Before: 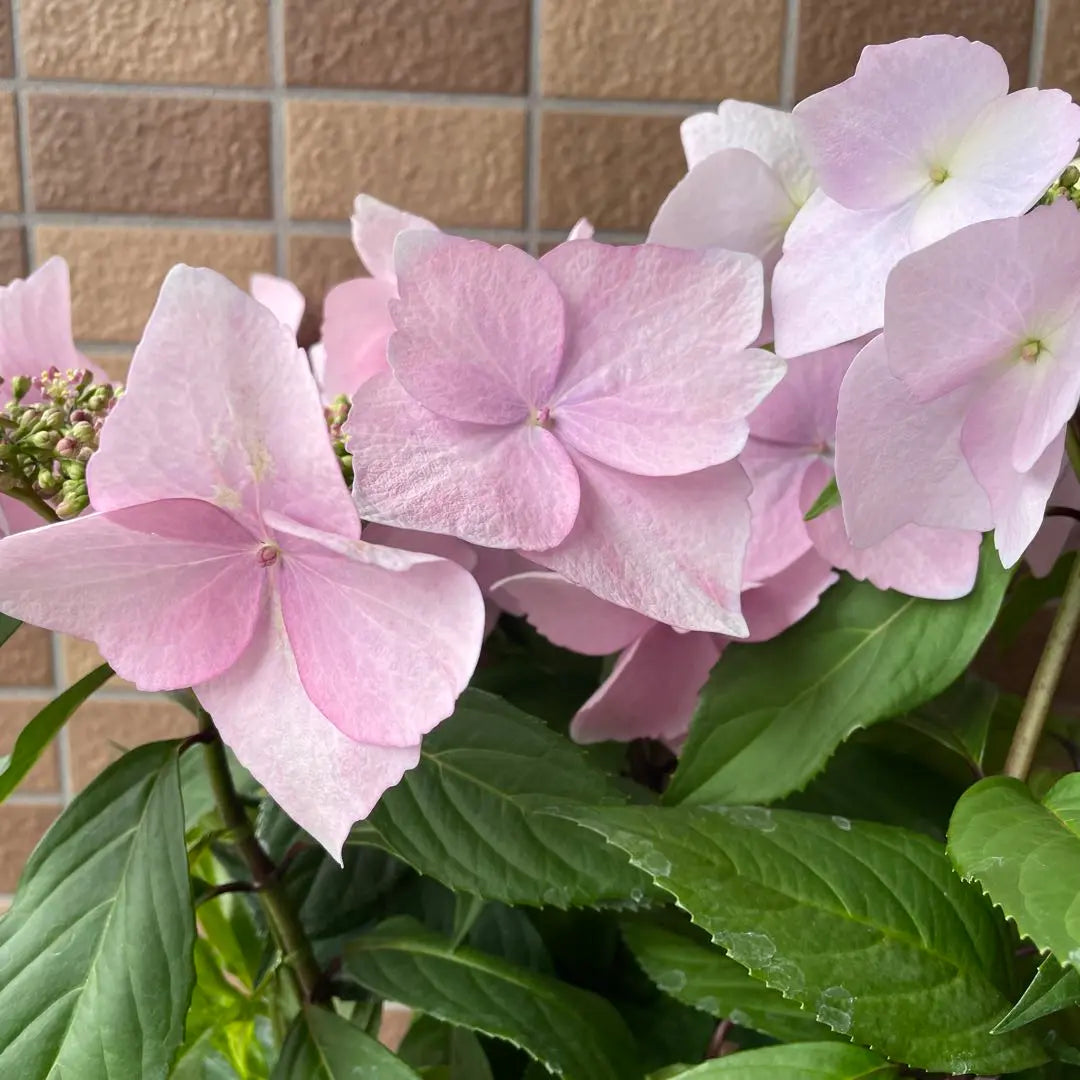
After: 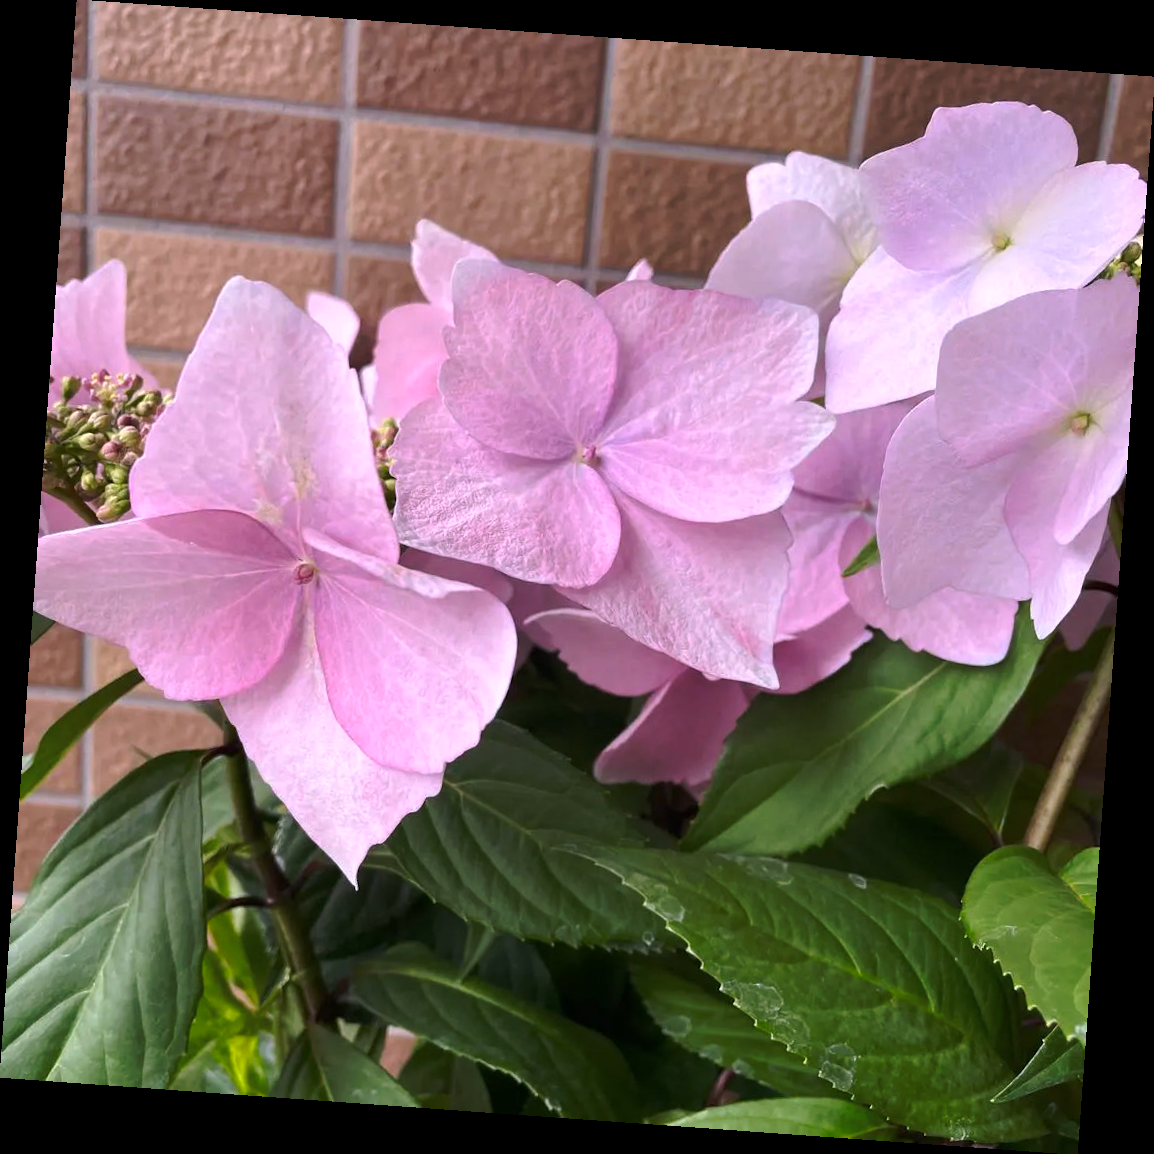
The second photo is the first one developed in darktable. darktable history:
white balance: red 1.066, blue 1.119
tone curve: curves: ch0 [(0, 0) (0.003, 0.002) (0.011, 0.009) (0.025, 0.02) (0.044, 0.035) (0.069, 0.055) (0.1, 0.08) (0.136, 0.109) (0.177, 0.142) (0.224, 0.179) (0.277, 0.222) (0.335, 0.268) (0.399, 0.329) (0.468, 0.409) (0.543, 0.495) (0.623, 0.579) (0.709, 0.669) (0.801, 0.767) (0.898, 0.885) (1, 1)], preserve colors none
rotate and perspective: rotation 4.1°, automatic cropping off
